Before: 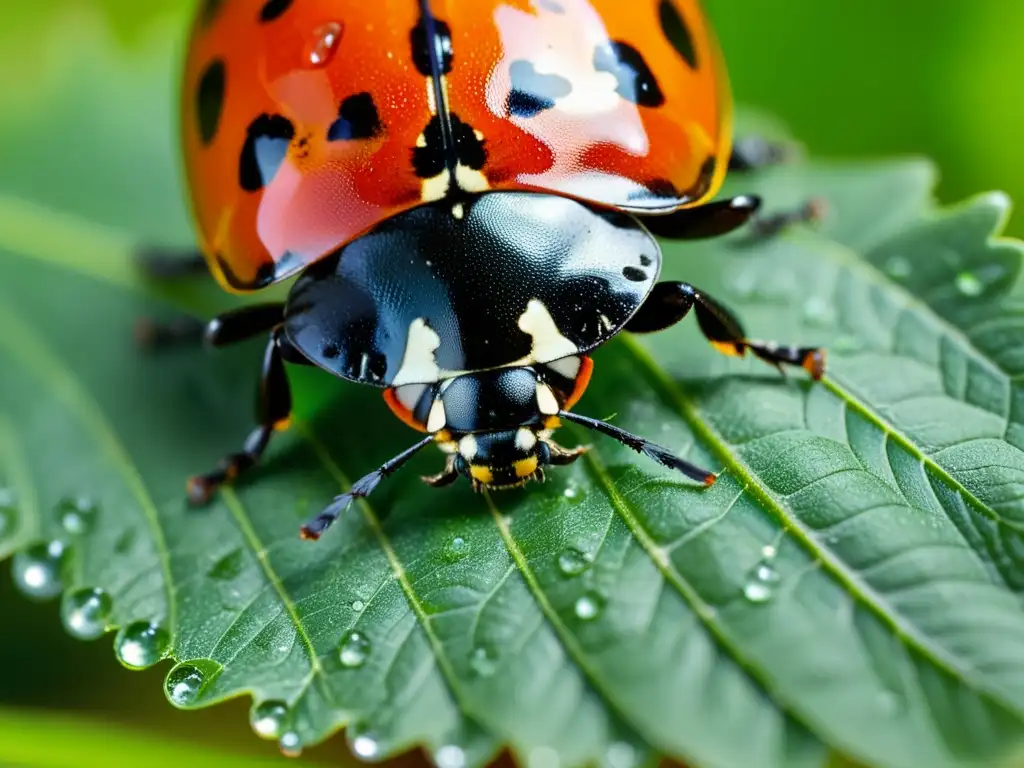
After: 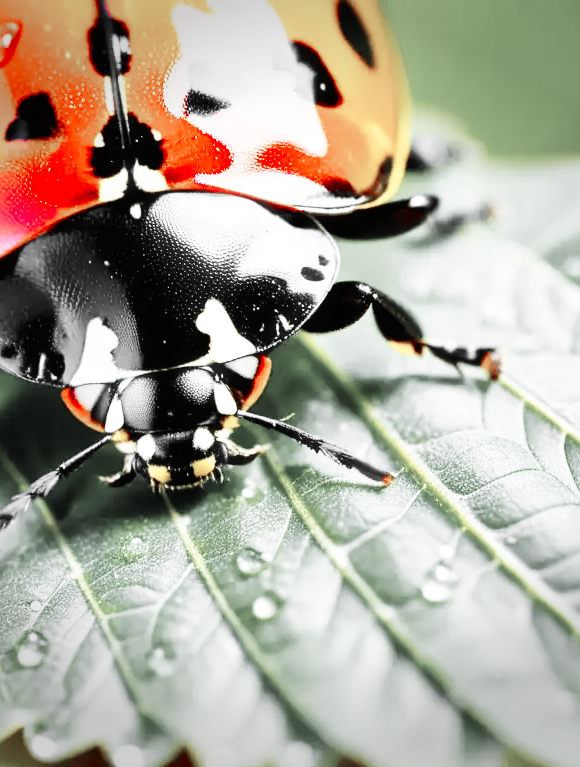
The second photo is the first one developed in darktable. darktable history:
crop: left 31.473%, top 0.002%, right 11.845%
base curve: curves: ch0 [(0, 0) (0.007, 0.004) (0.027, 0.03) (0.046, 0.07) (0.207, 0.54) (0.442, 0.872) (0.673, 0.972) (1, 1)], preserve colors none
vignetting: fall-off start 91.02%, fall-off radius 39.43%, brightness -0.368, saturation 0.007, width/height ratio 1.216, shape 1.29
exposure: exposure 0.13 EV, compensate exposure bias true, compensate highlight preservation false
haze removal: strength -0.039, compatibility mode true, adaptive false
color zones: curves: ch1 [(0, 0.831) (0.08, 0.771) (0.157, 0.268) (0.241, 0.207) (0.562, -0.005) (0.714, -0.013) (0.876, 0.01) (1, 0.831)]
